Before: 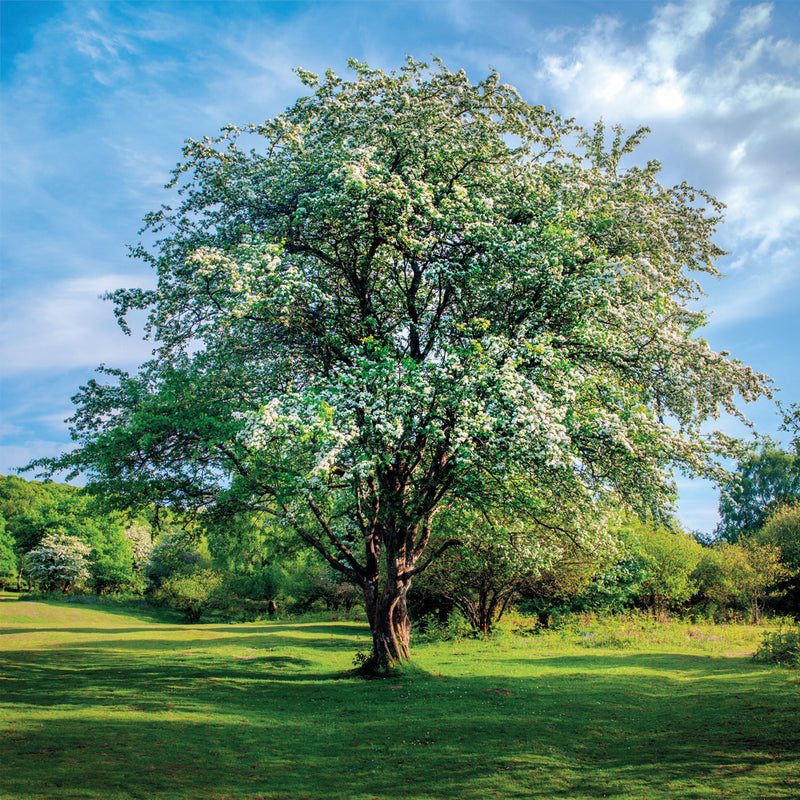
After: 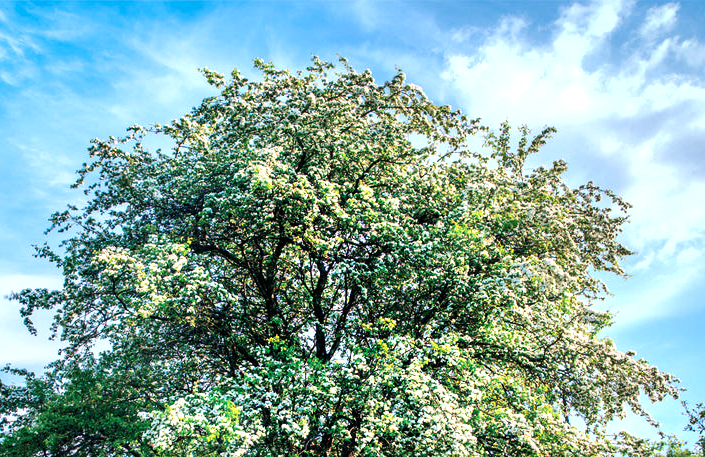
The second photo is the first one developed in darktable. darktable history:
crop and rotate: left 11.812%, bottom 42.776%
tone equalizer: -8 EV -0.75 EV, -7 EV -0.7 EV, -6 EV -0.6 EV, -5 EV -0.4 EV, -3 EV 0.4 EV, -2 EV 0.6 EV, -1 EV 0.7 EV, +0 EV 0.75 EV, edges refinement/feathering 500, mask exposure compensation -1.57 EV, preserve details no
shadows and highlights: shadows 29.61, highlights -30.47, low approximation 0.01, soften with gaussian
